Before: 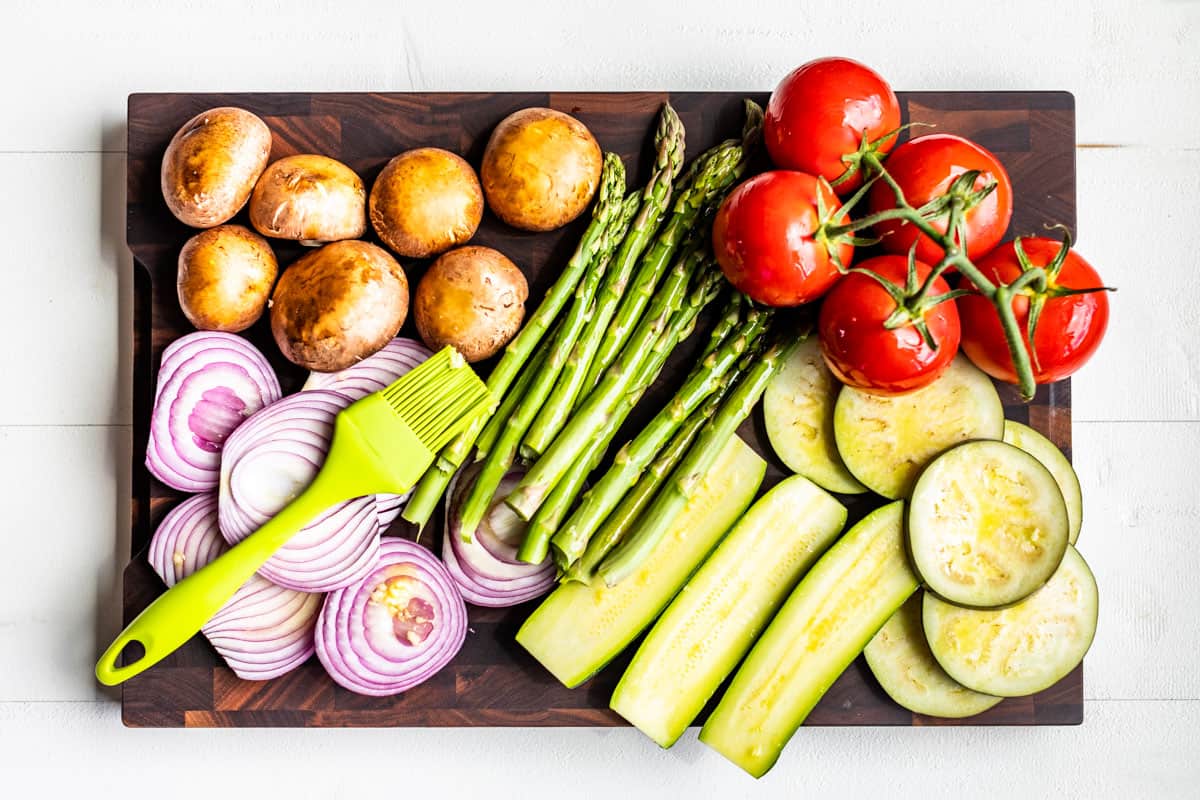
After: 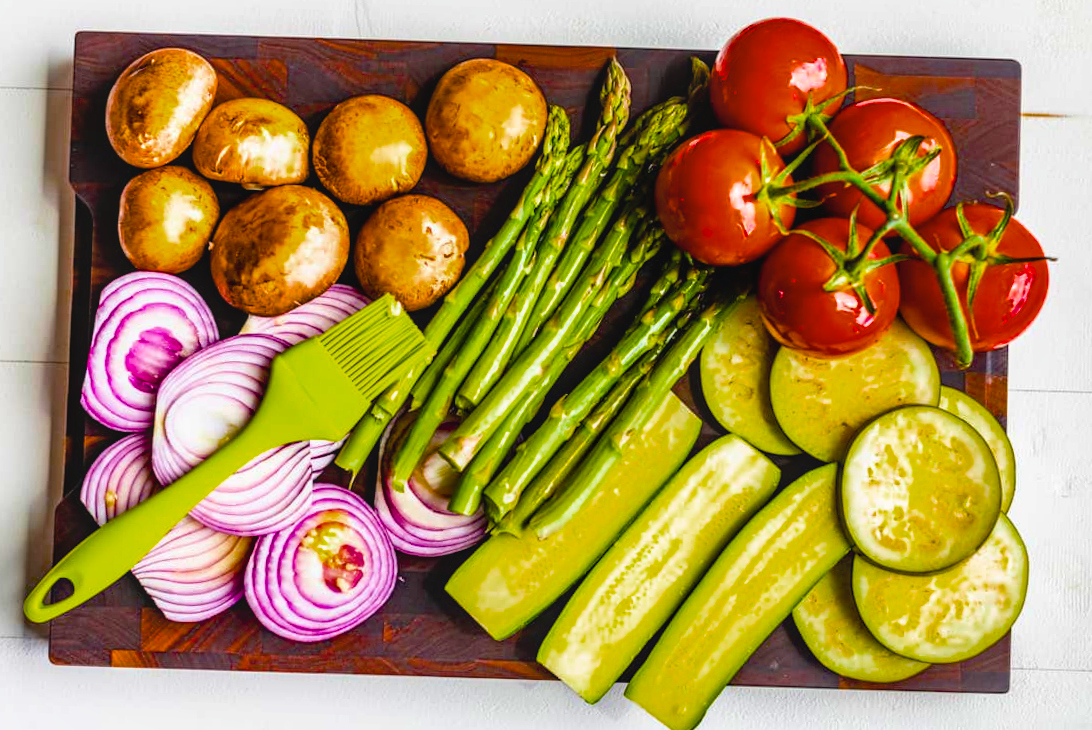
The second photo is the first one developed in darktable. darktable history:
local contrast: detail 110%
color balance rgb: linear chroma grading › global chroma 41.497%, perceptual saturation grading › global saturation 31.218%, global vibrance 6.889%, saturation formula JzAzBz (2021)
crop and rotate: angle -1.87°, left 3.097%, top 3.782%, right 1.466%, bottom 0.46%
exposure: compensate highlight preservation false
